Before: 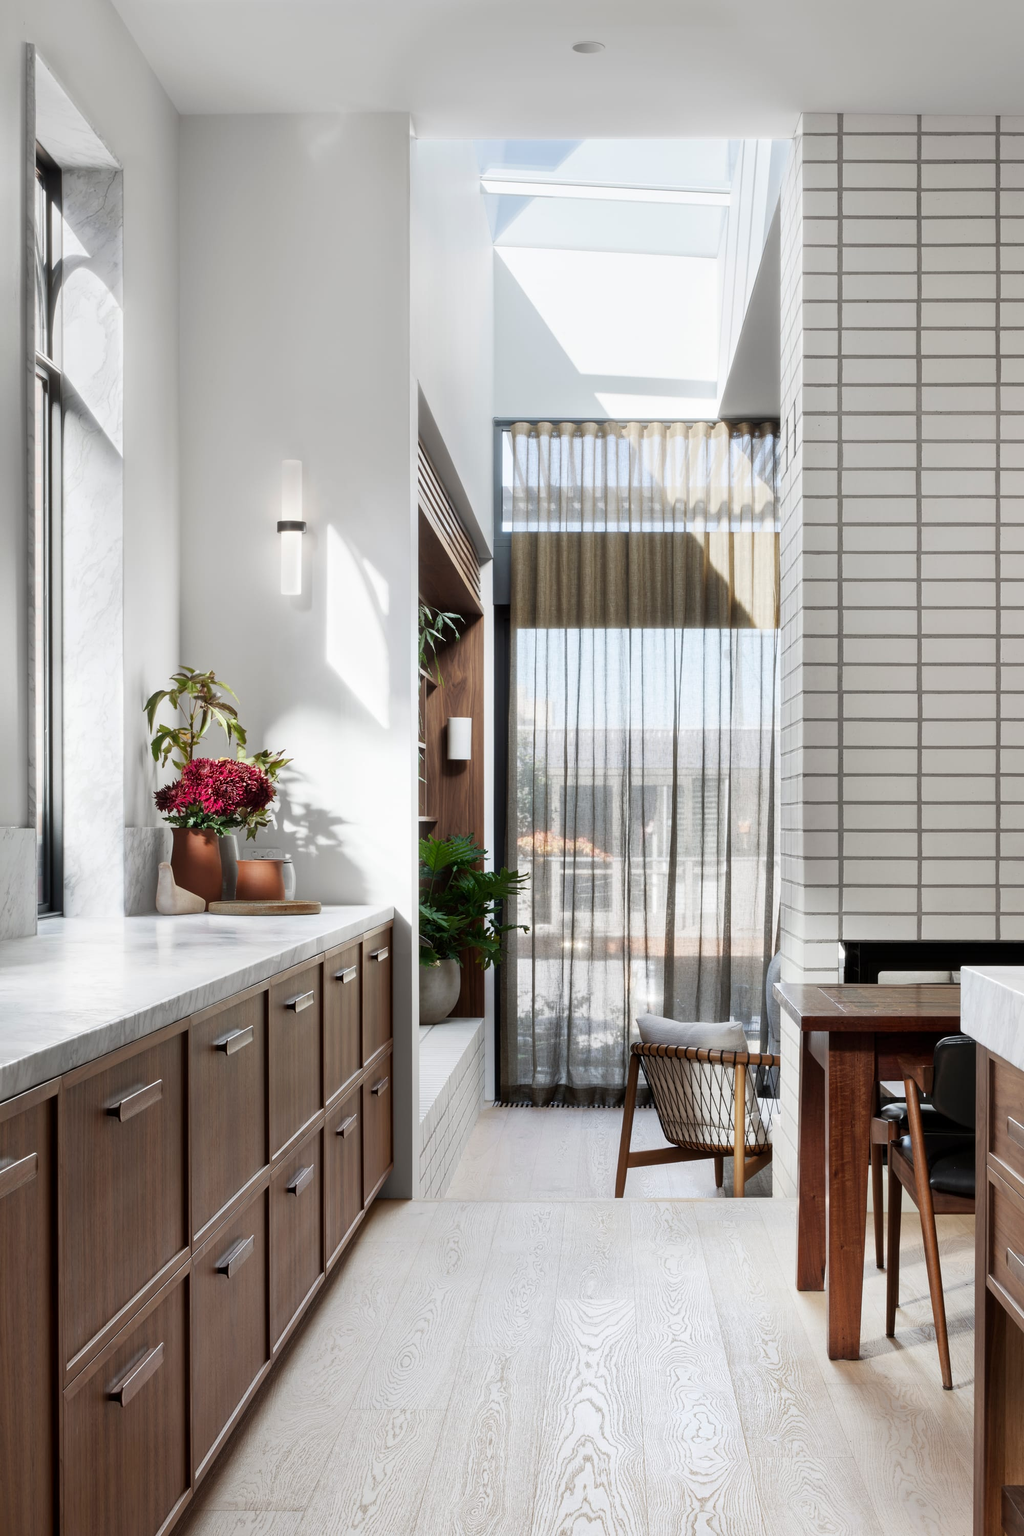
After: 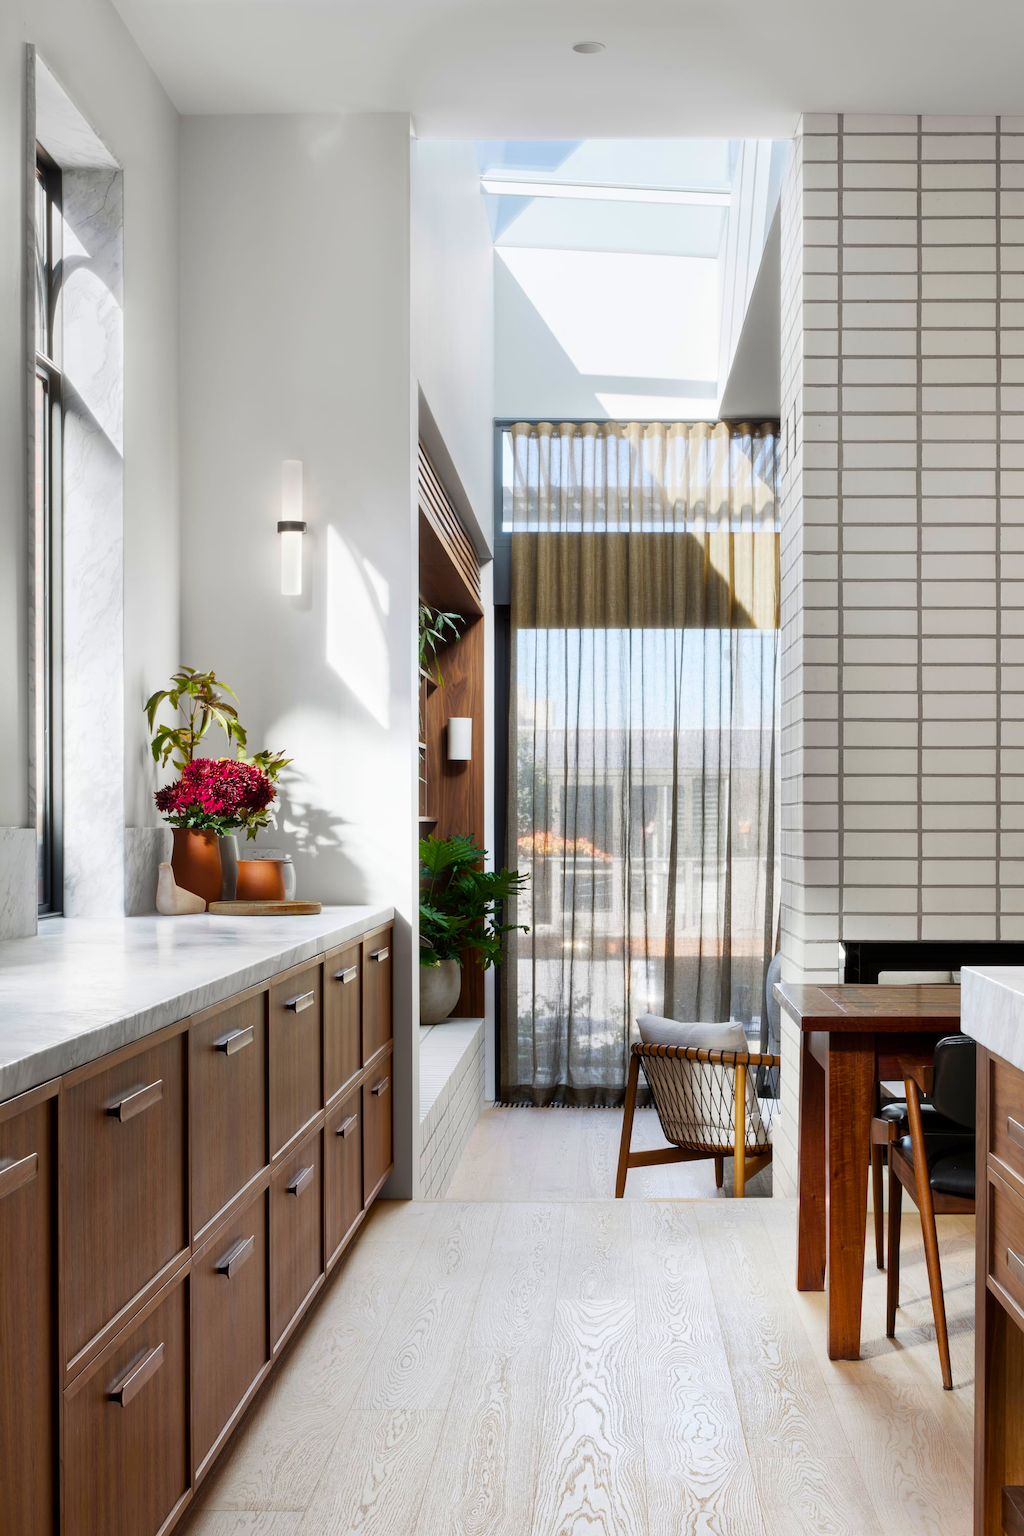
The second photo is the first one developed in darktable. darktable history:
color balance rgb: perceptual saturation grading › global saturation 39.622%, global vibrance 20%
